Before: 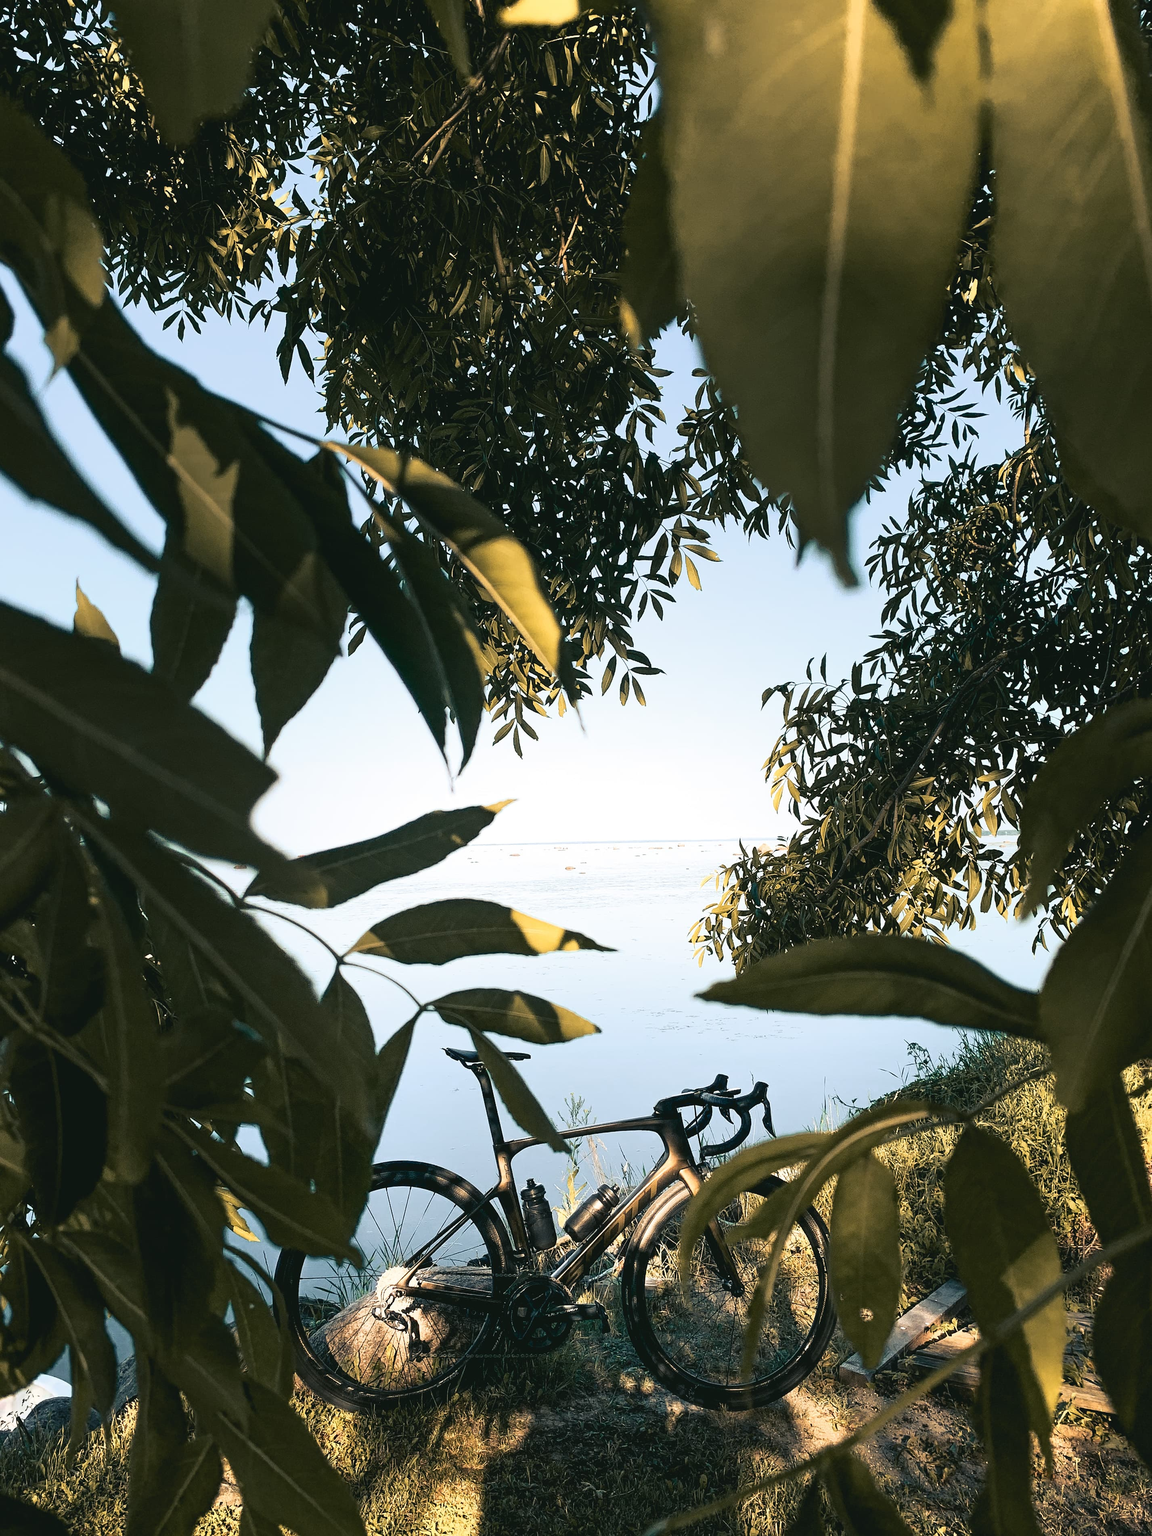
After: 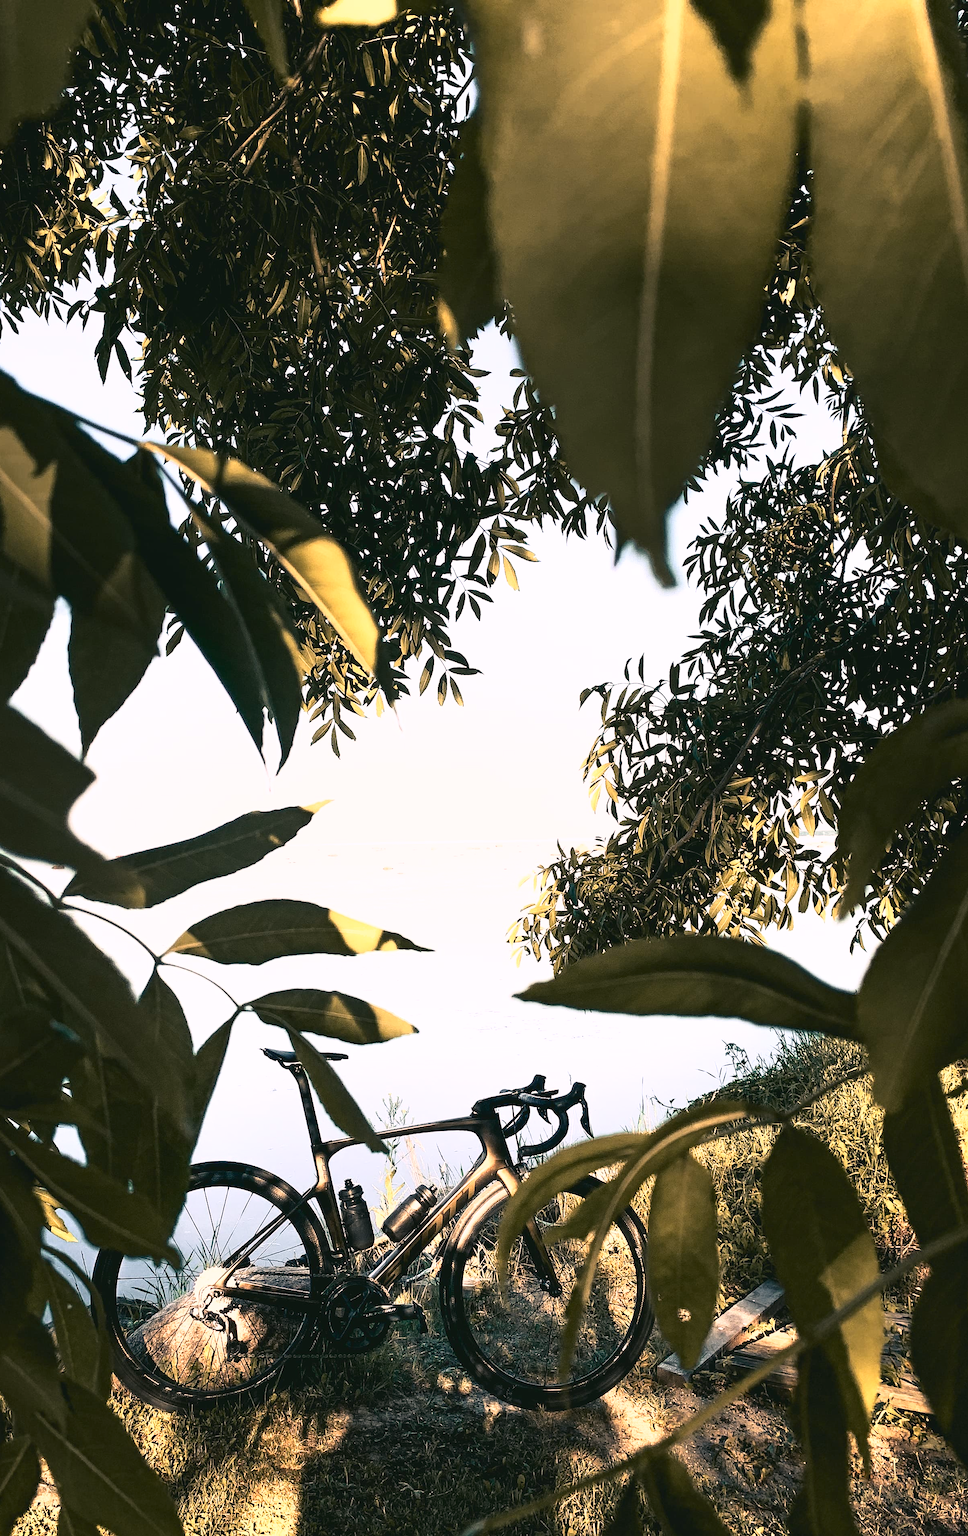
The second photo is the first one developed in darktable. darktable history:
contrast brightness saturation: contrast 0.137
crop: left 15.839%
exposure: exposure 0.371 EV, compensate exposure bias true, compensate highlight preservation false
shadows and highlights: shadows 0.673, highlights 38.72
color correction: highlights a* 8.07, highlights b* 3.74
